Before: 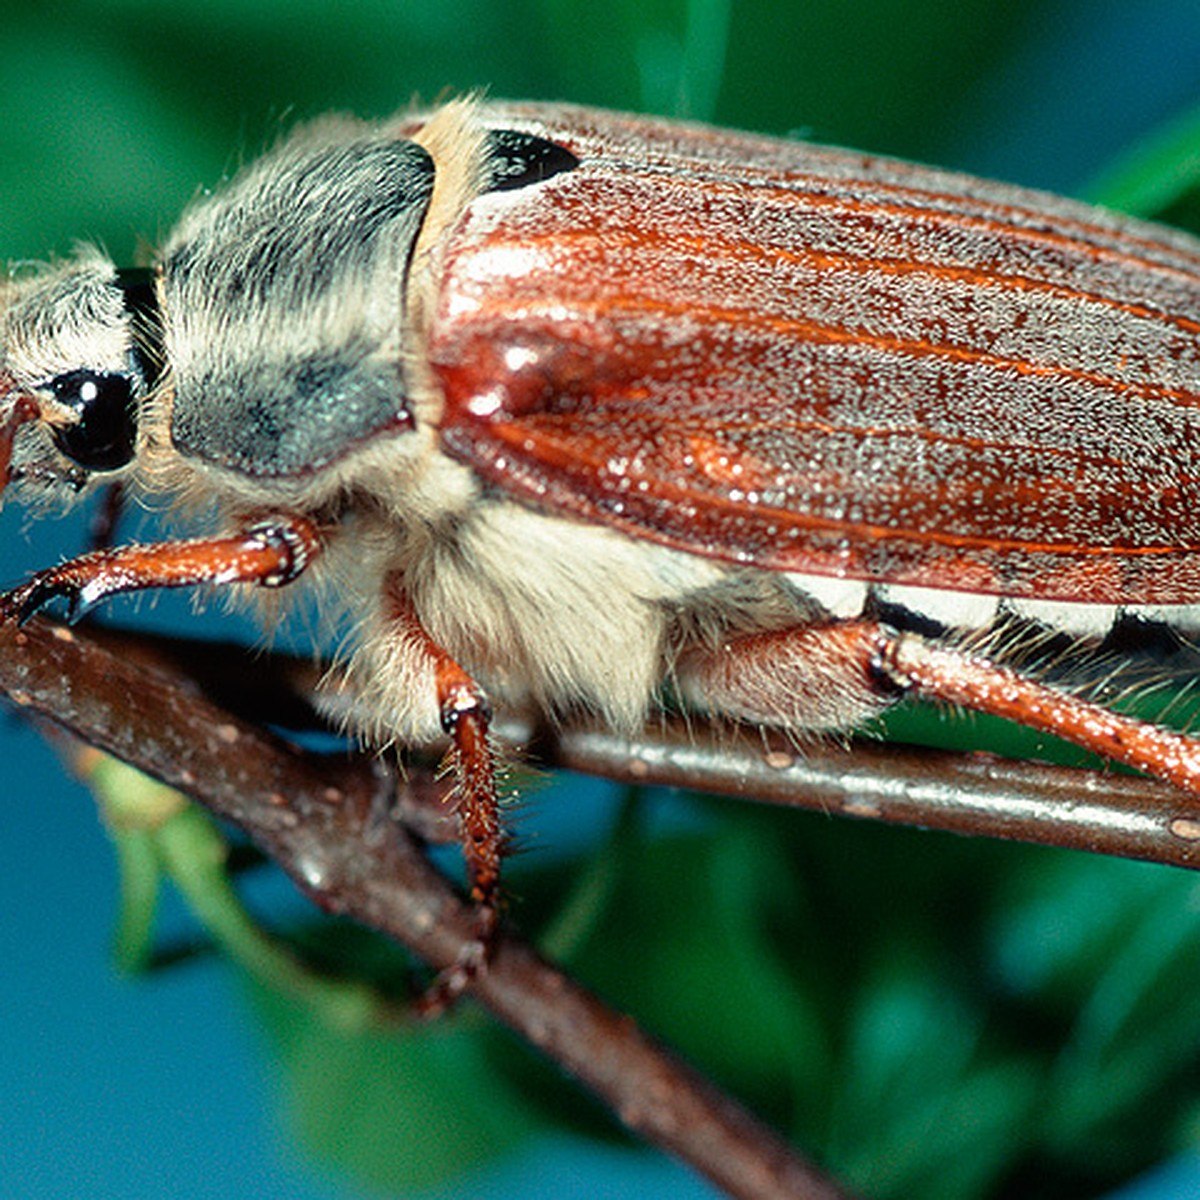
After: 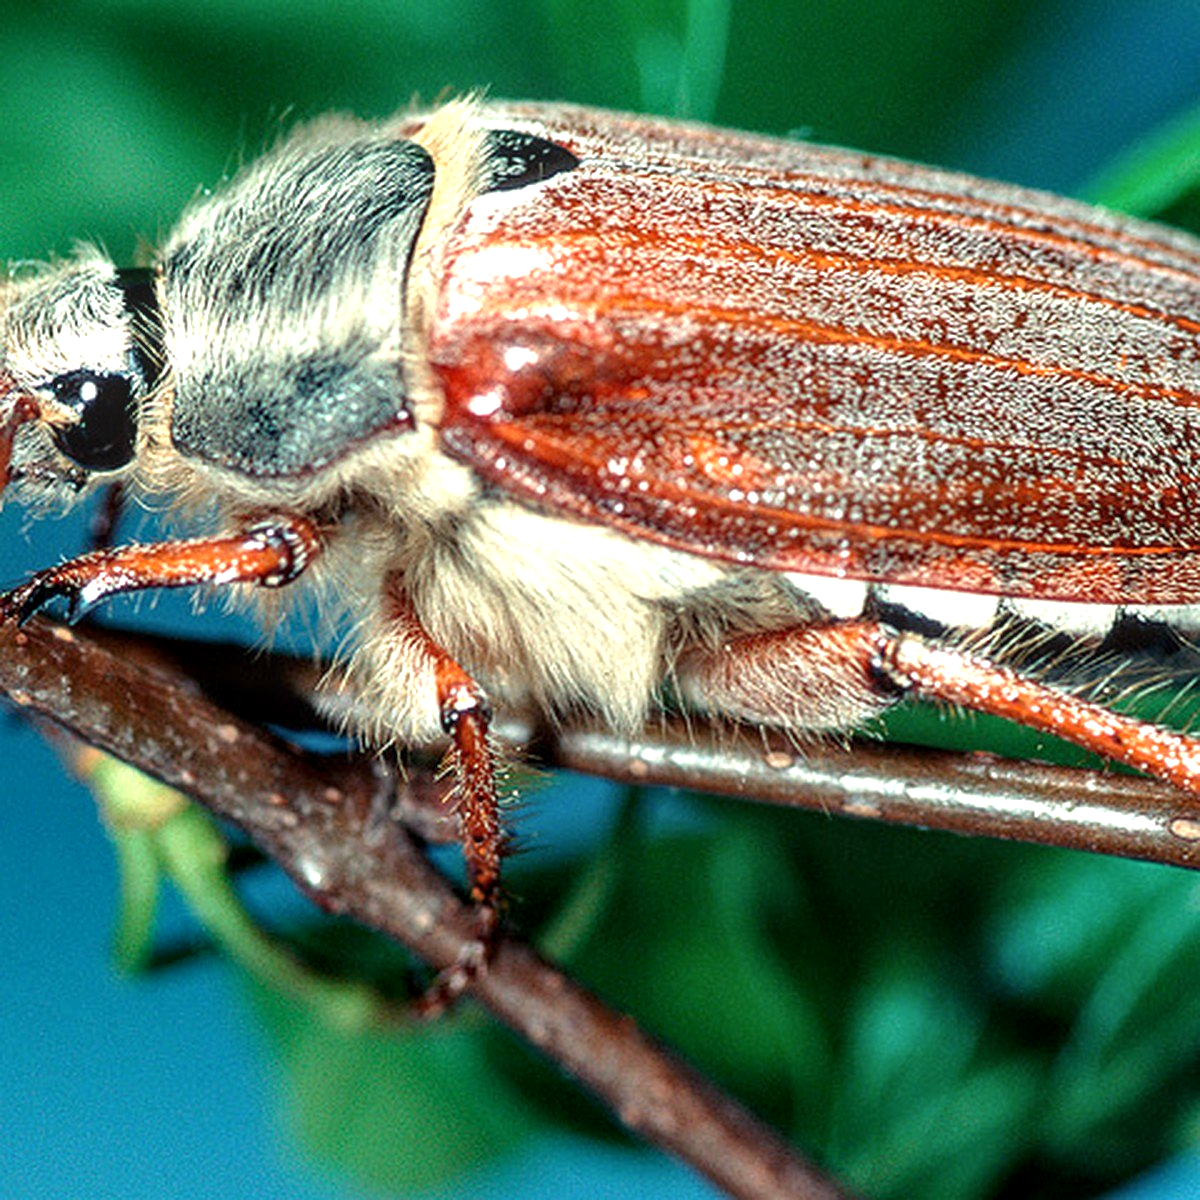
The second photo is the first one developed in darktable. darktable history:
local contrast: on, module defaults
exposure: black level correction 0, exposure 0.499 EV, compensate highlight preservation false
